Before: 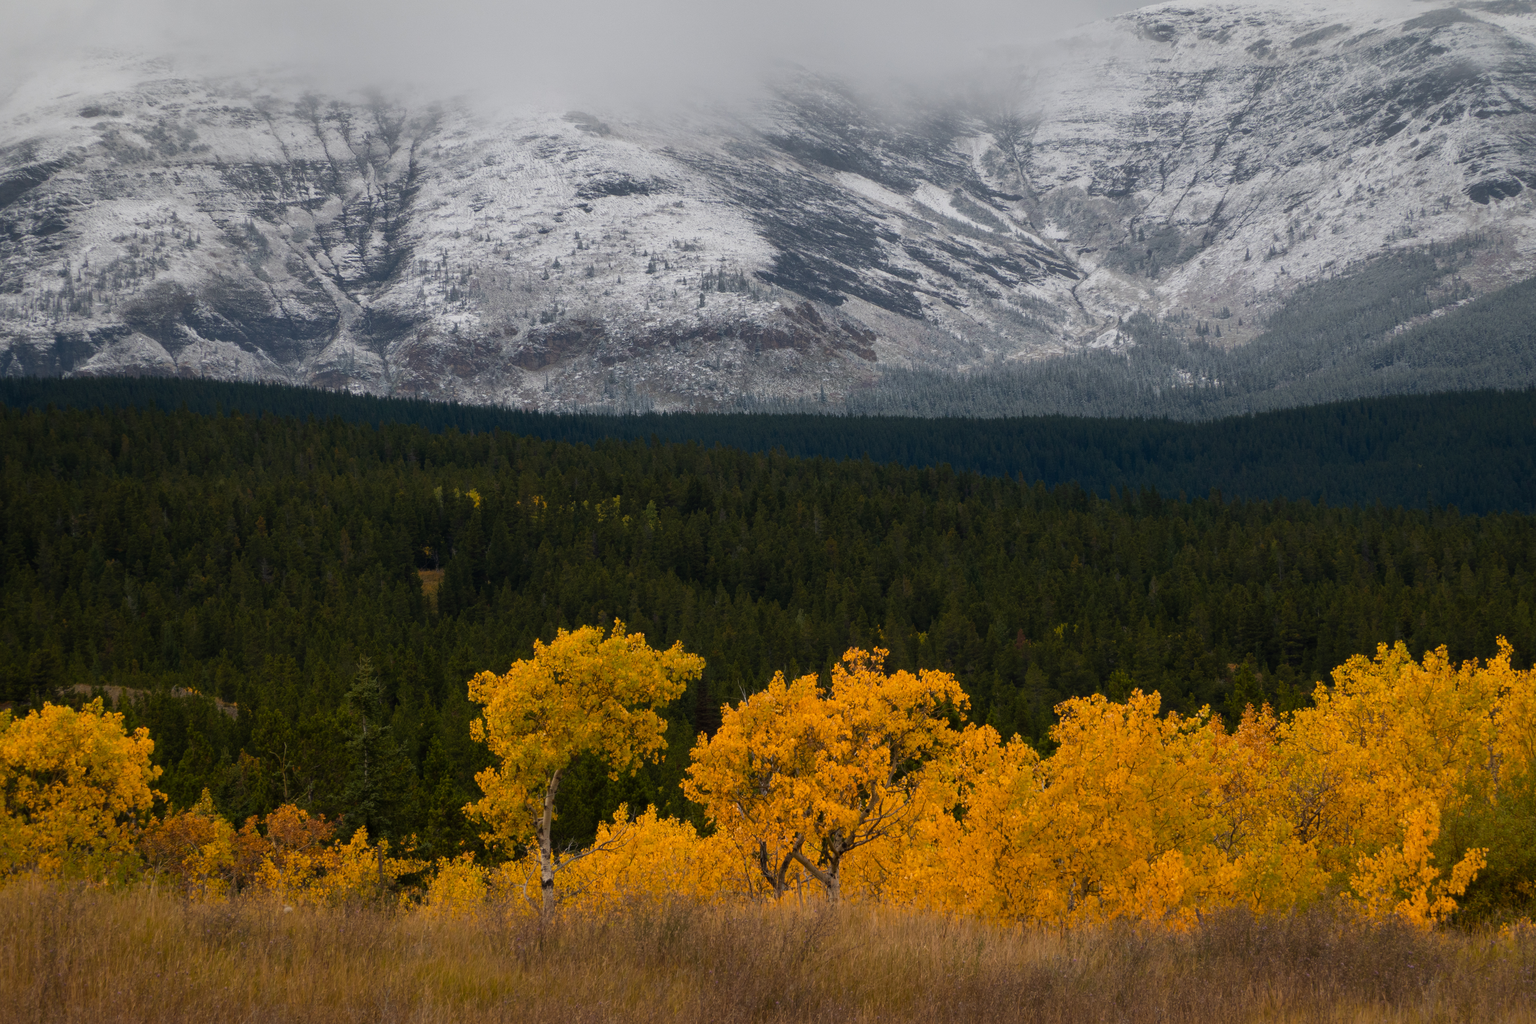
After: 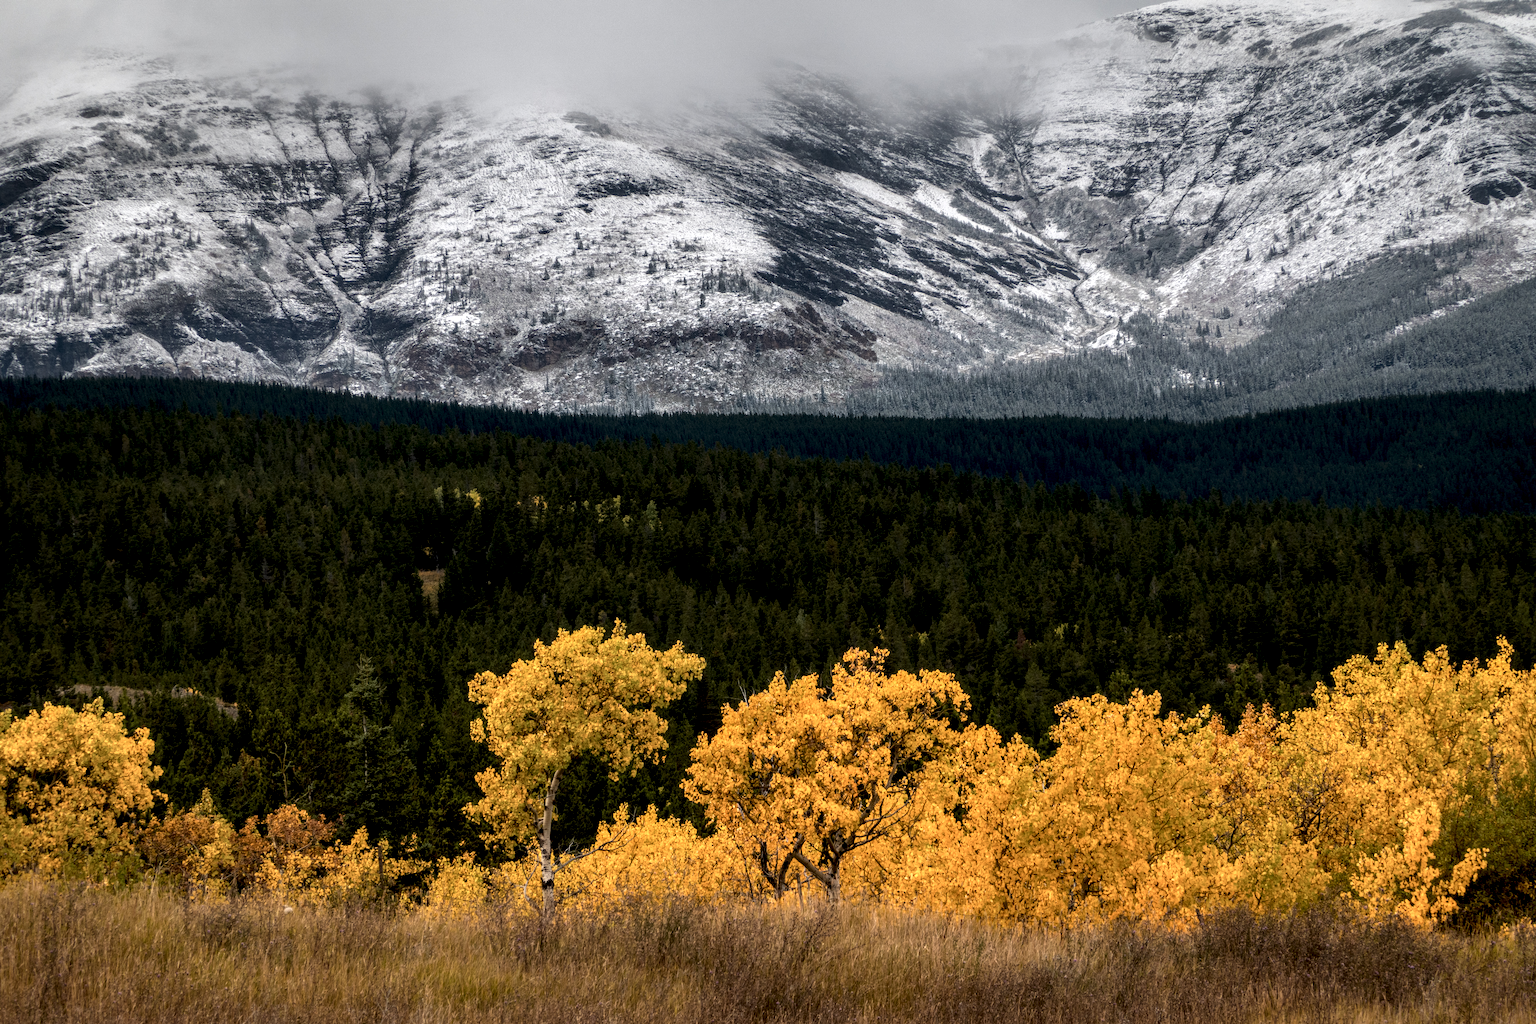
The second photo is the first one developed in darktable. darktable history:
local contrast: detail 205%
